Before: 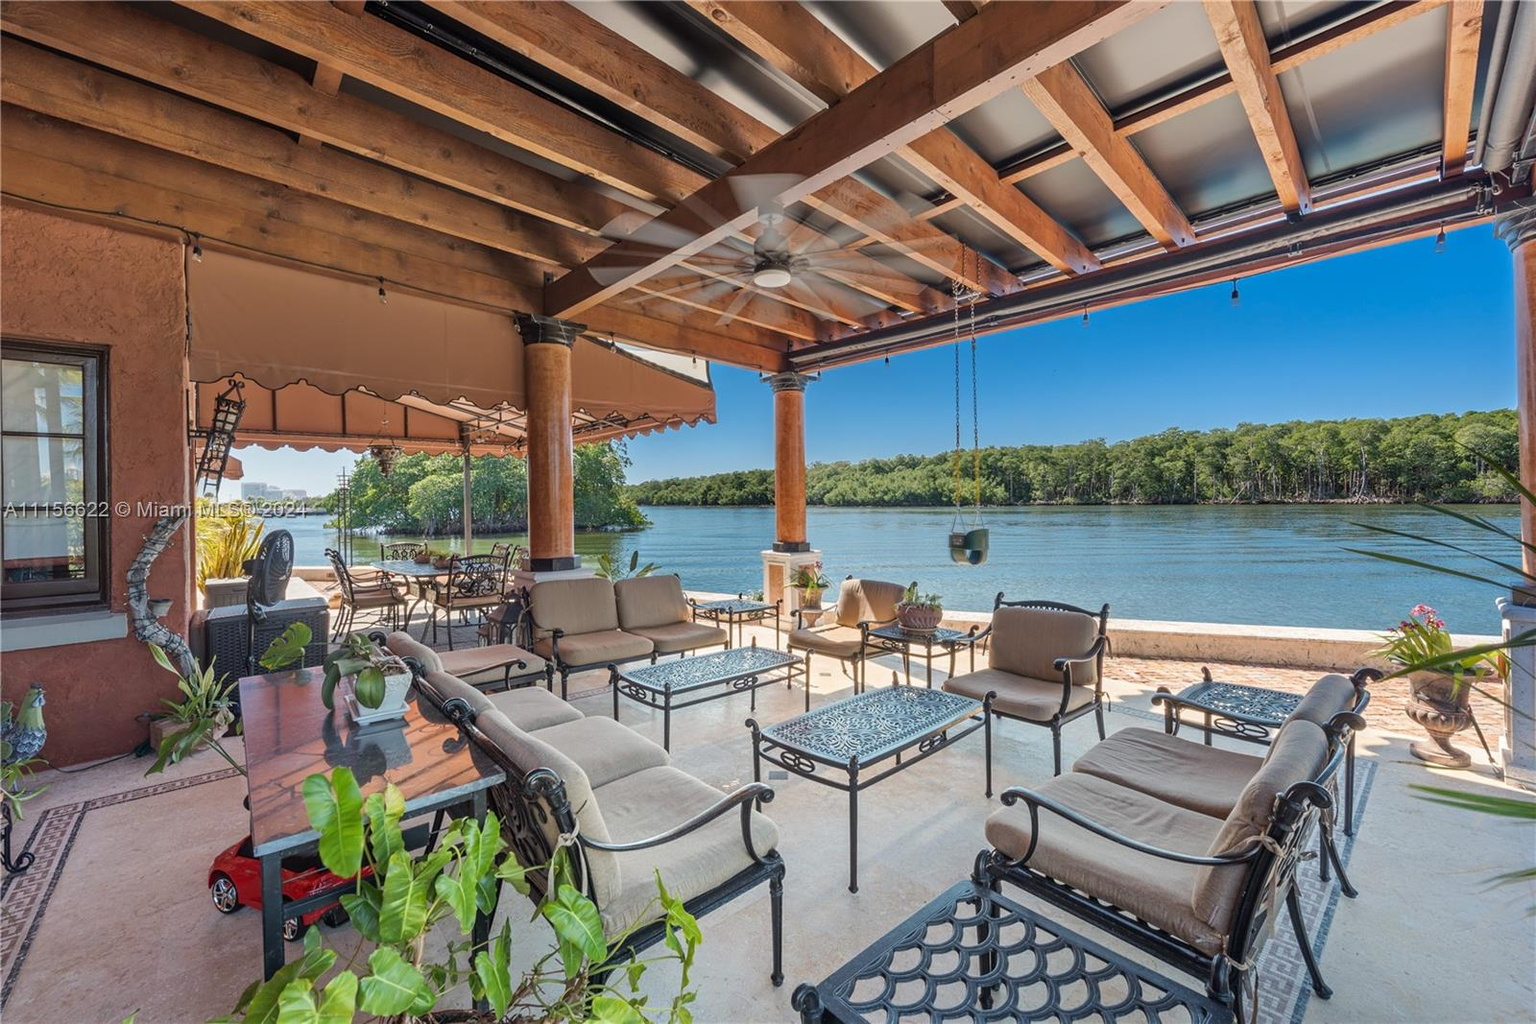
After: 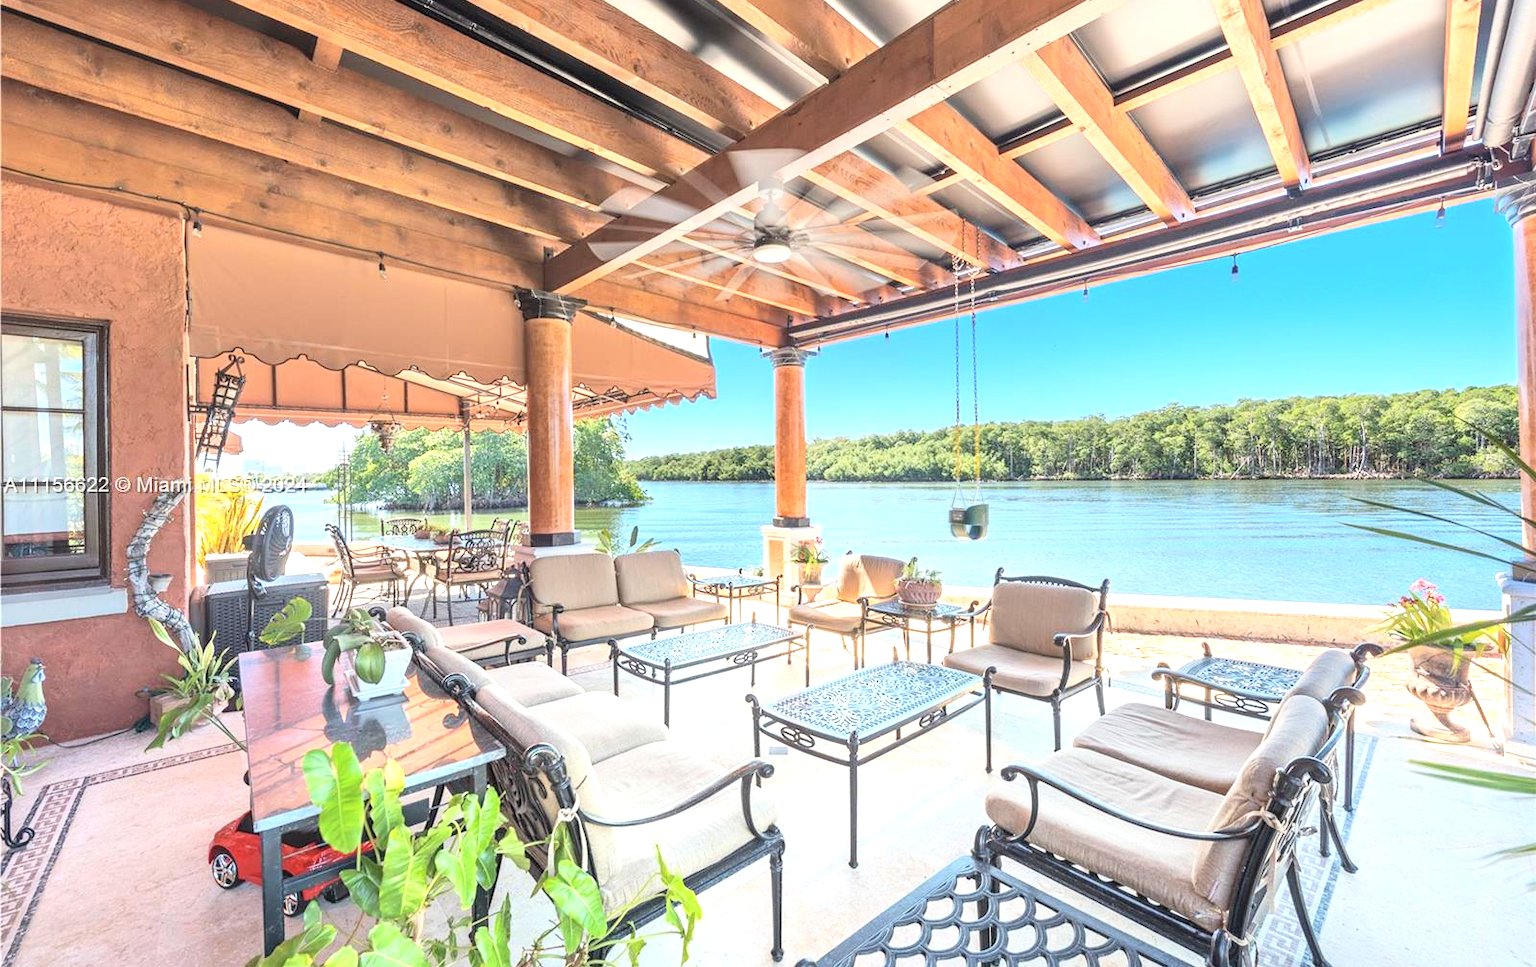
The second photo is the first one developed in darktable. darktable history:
contrast brightness saturation: contrast 0.14, brightness 0.21
exposure: black level correction 0, exposure 1.2 EV, compensate exposure bias true, compensate highlight preservation false
crop and rotate: top 2.479%, bottom 3.018%
